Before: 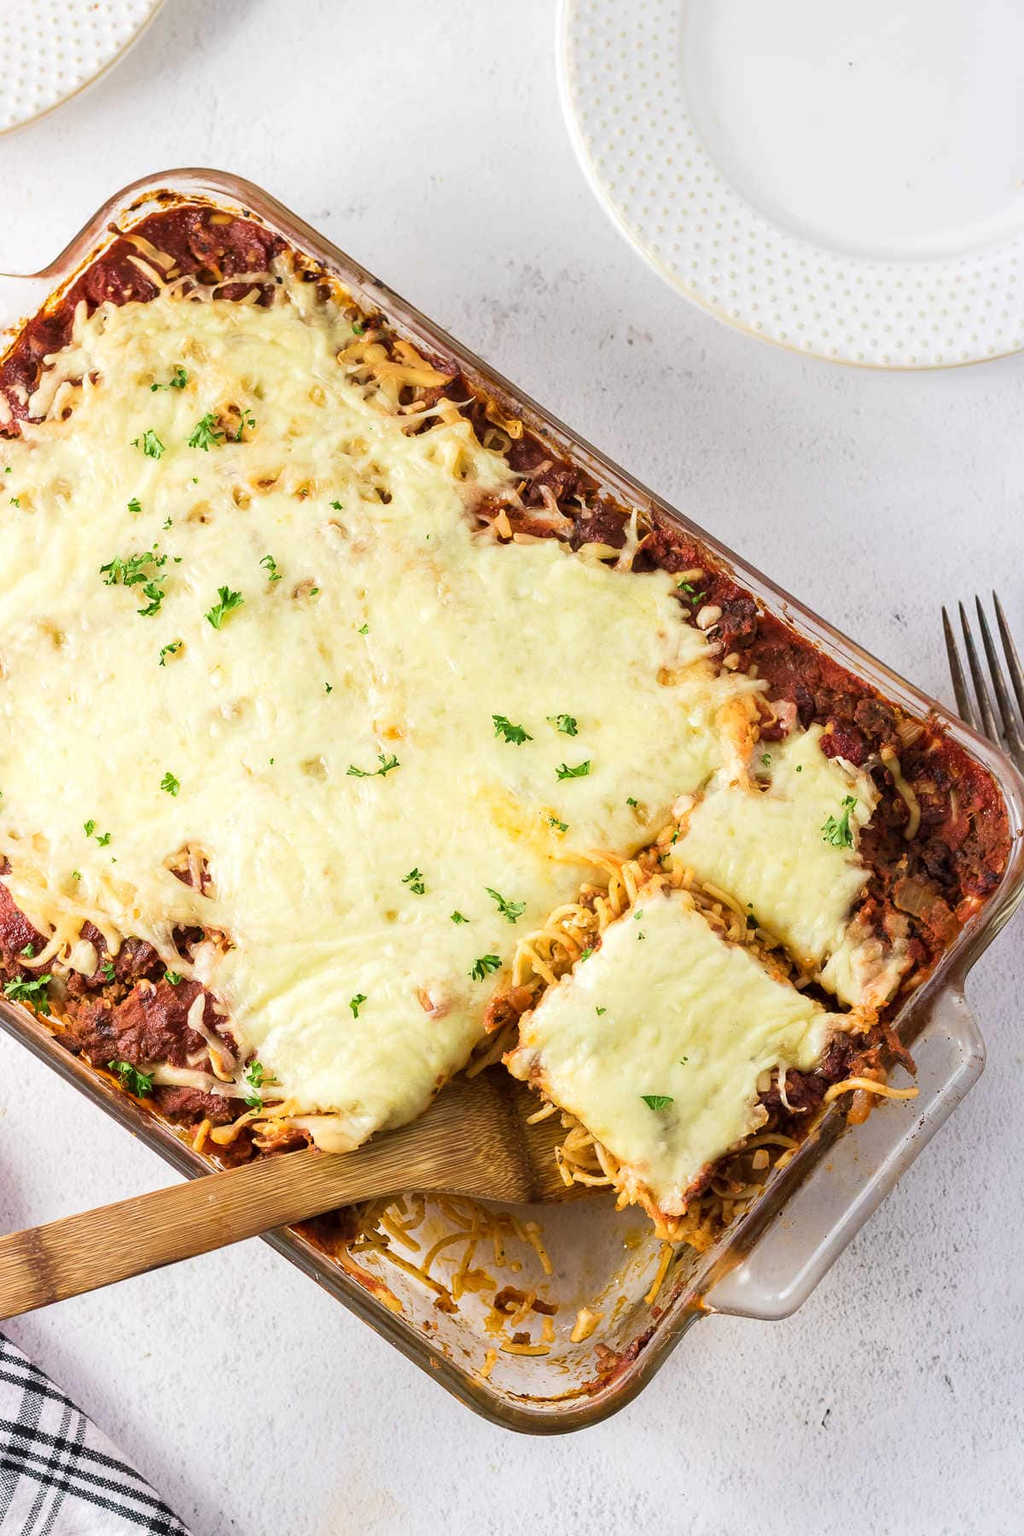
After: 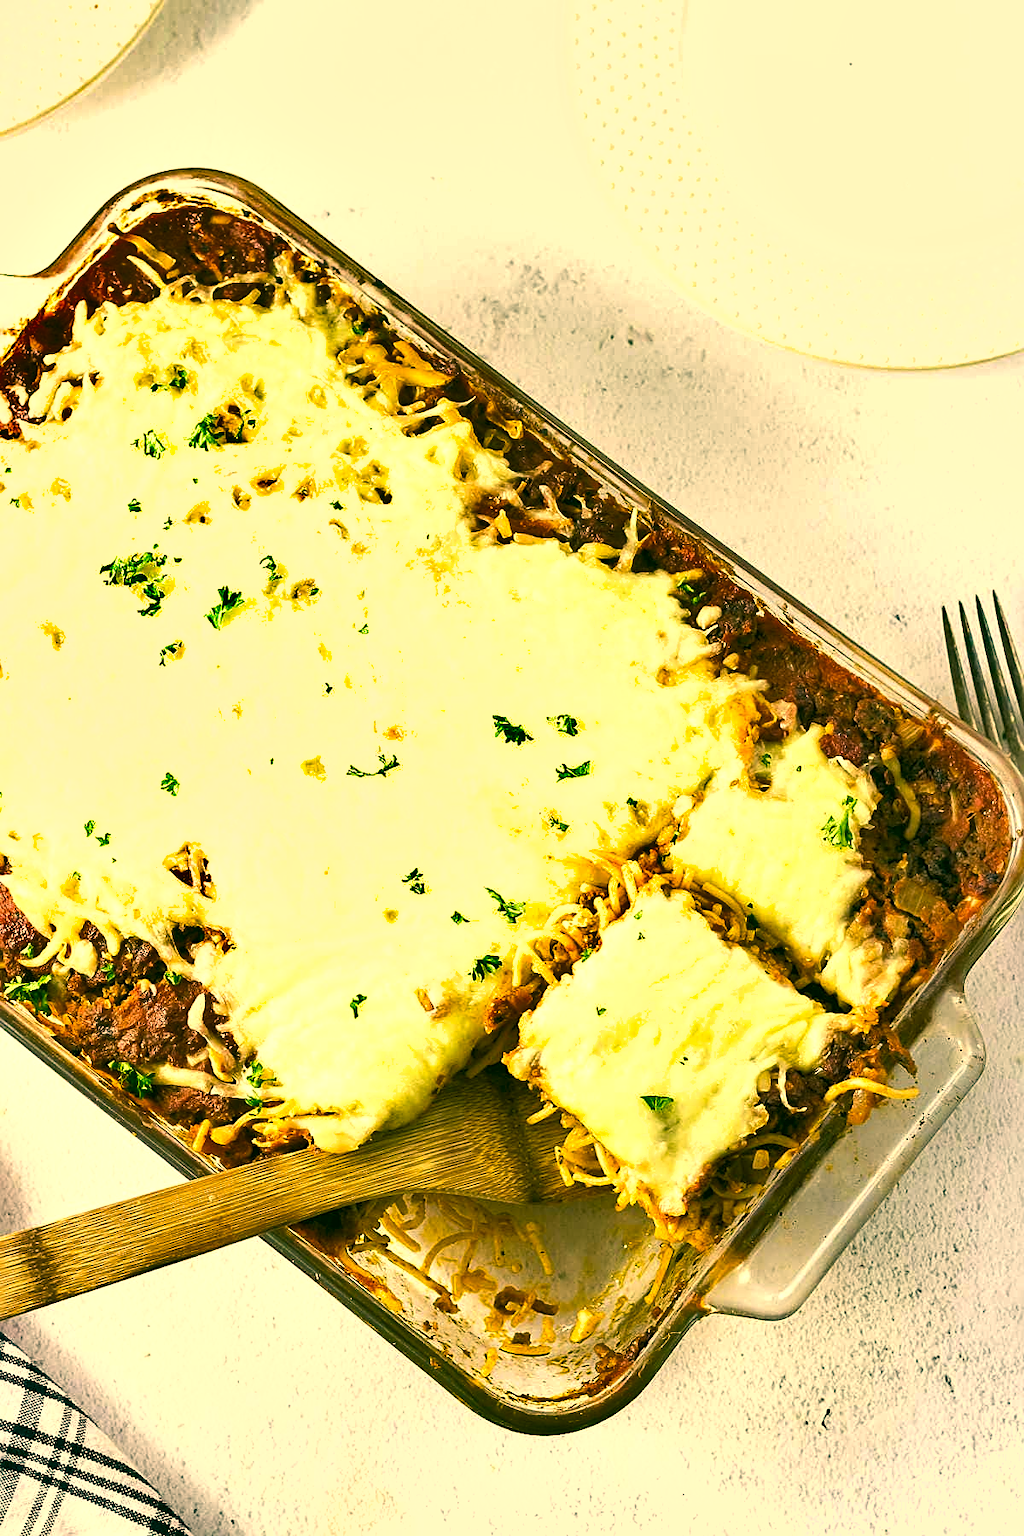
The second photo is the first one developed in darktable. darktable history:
sharpen: on, module defaults
color correction: highlights a* 5.62, highlights b* 33.02, shadows a* -26.63, shadows b* 3.73
shadows and highlights: low approximation 0.01, soften with gaussian
exposure: exposure 0.561 EV, compensate highlight preservation false
